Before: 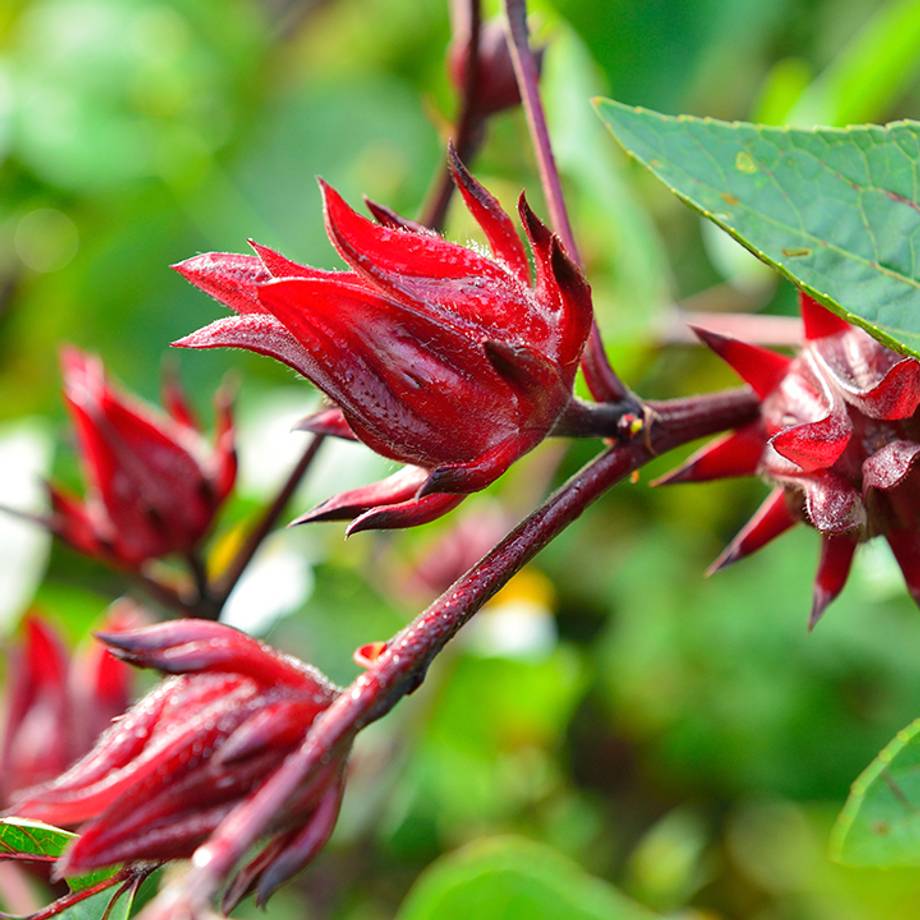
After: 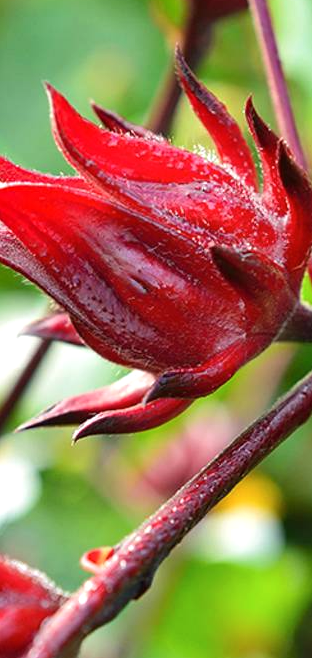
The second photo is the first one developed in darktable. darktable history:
crop and rotate: left 29.695%, top 10.333%, right 36.384%, bottom 18.104%
shadows and highlights: radius 170.8, shadows 26.57, white point adjustment 3.14, highlights -68.41, soften with gaussian
